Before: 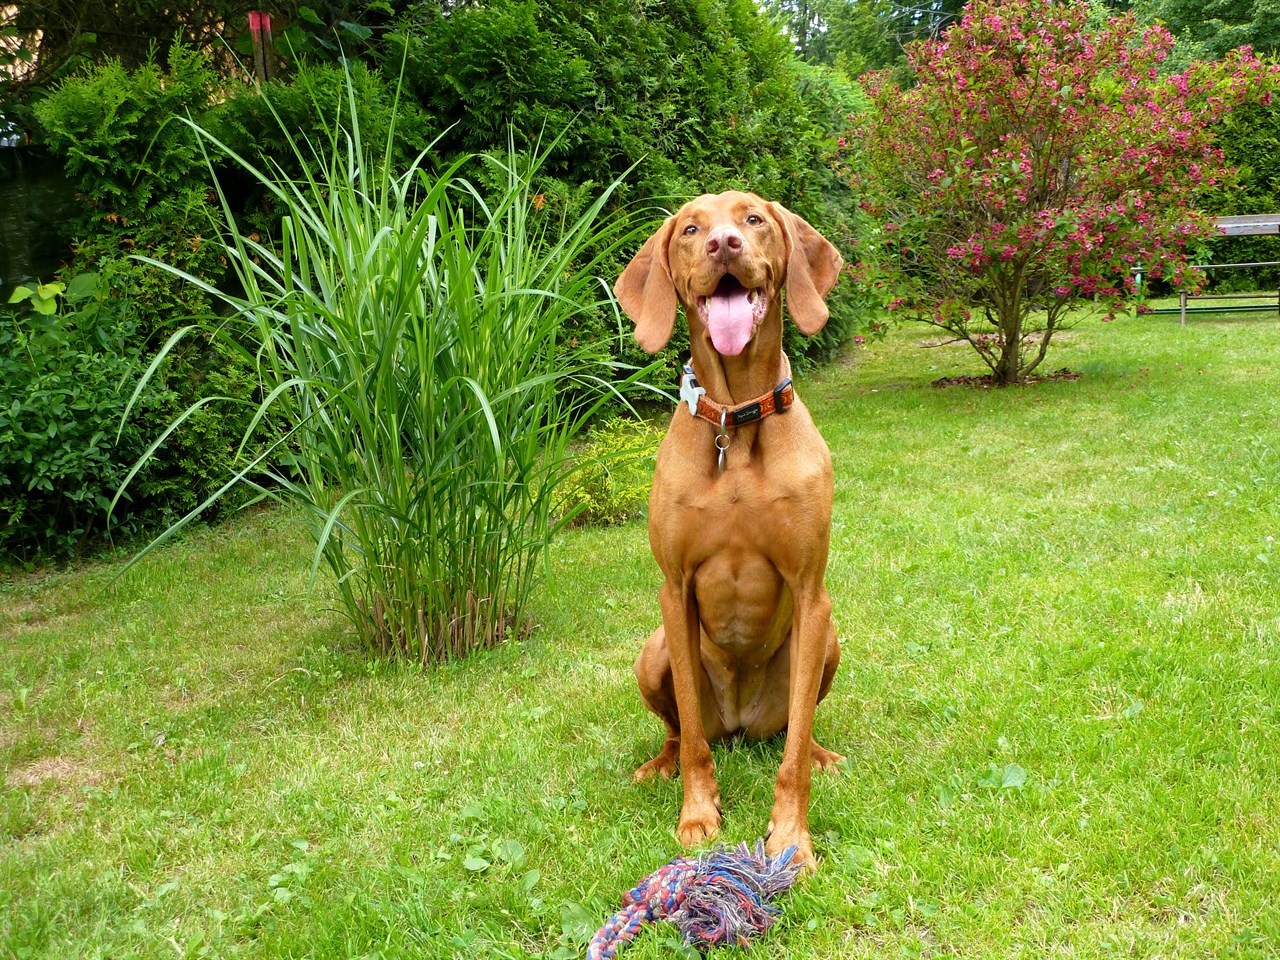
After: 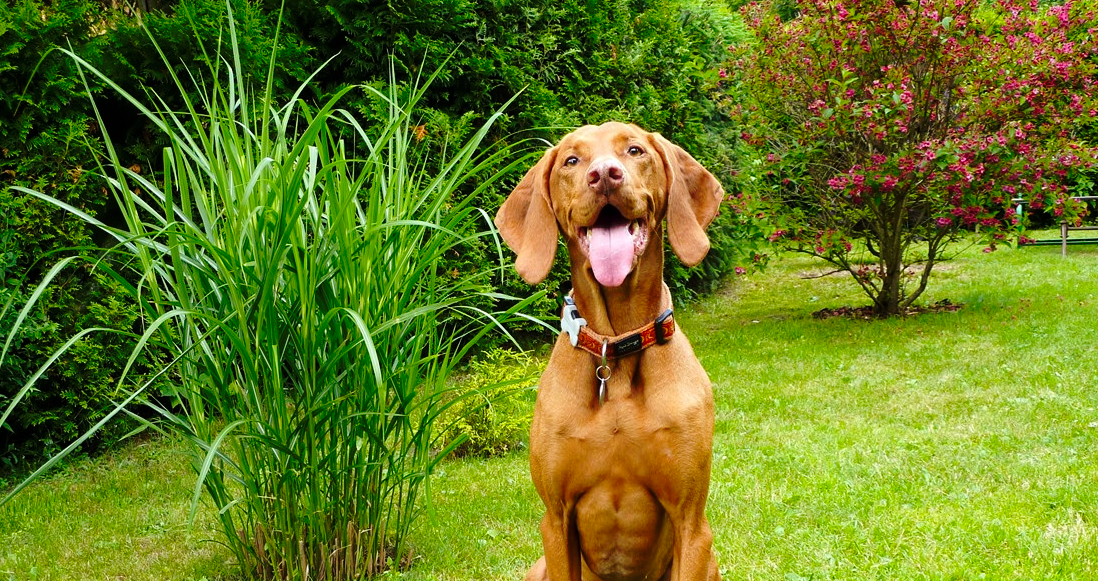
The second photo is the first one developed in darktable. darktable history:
base curve: curves: ch0 [(0, 0) (0.073, 0.04) (0.157, 0.139) (0.492, 0.492) (0.758, 0.758) (1, 1)], preserve colors none
crop and rotate: left 9.307%, top 7.221%, right 4.866%, bottom 32.193%
